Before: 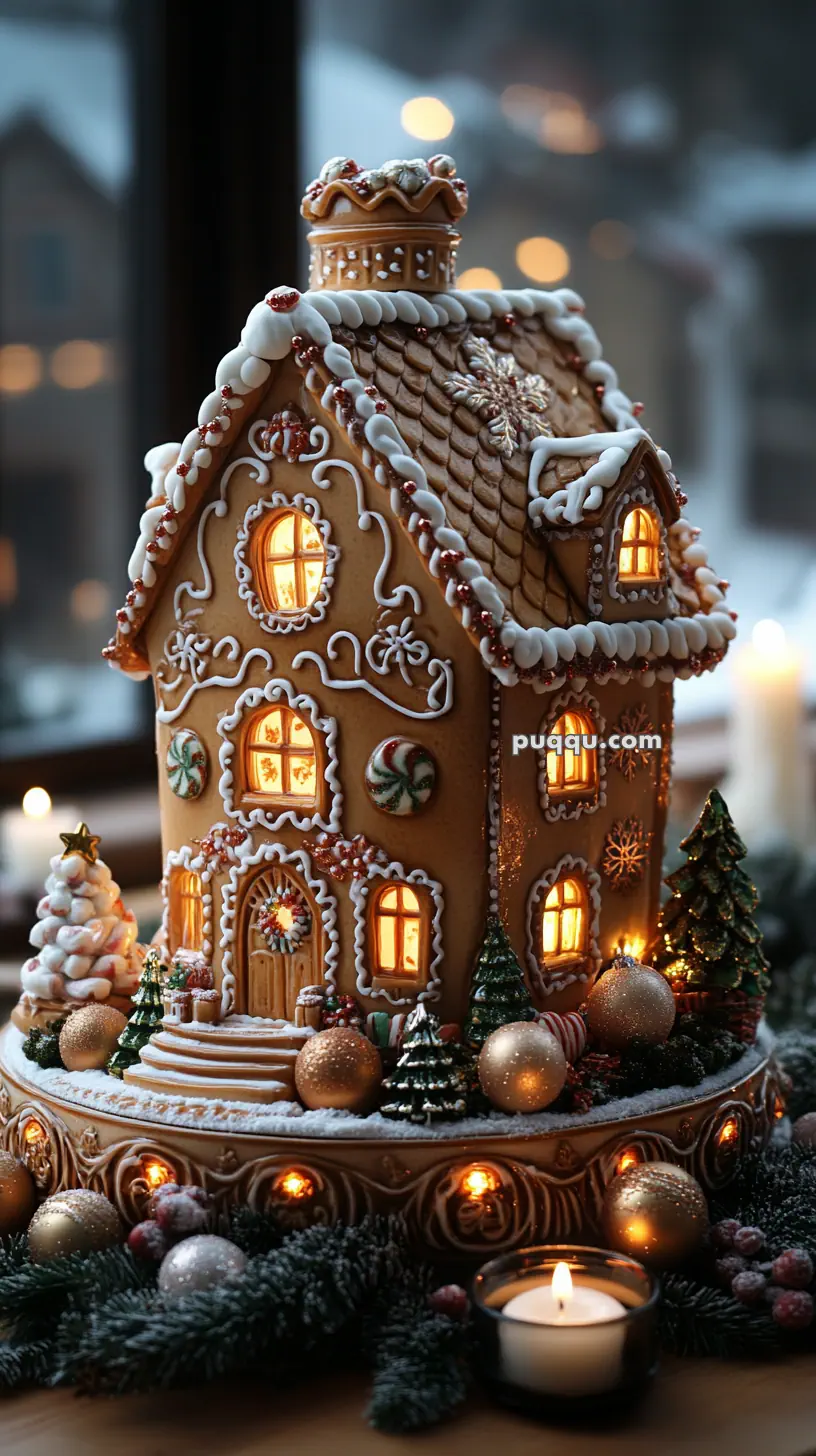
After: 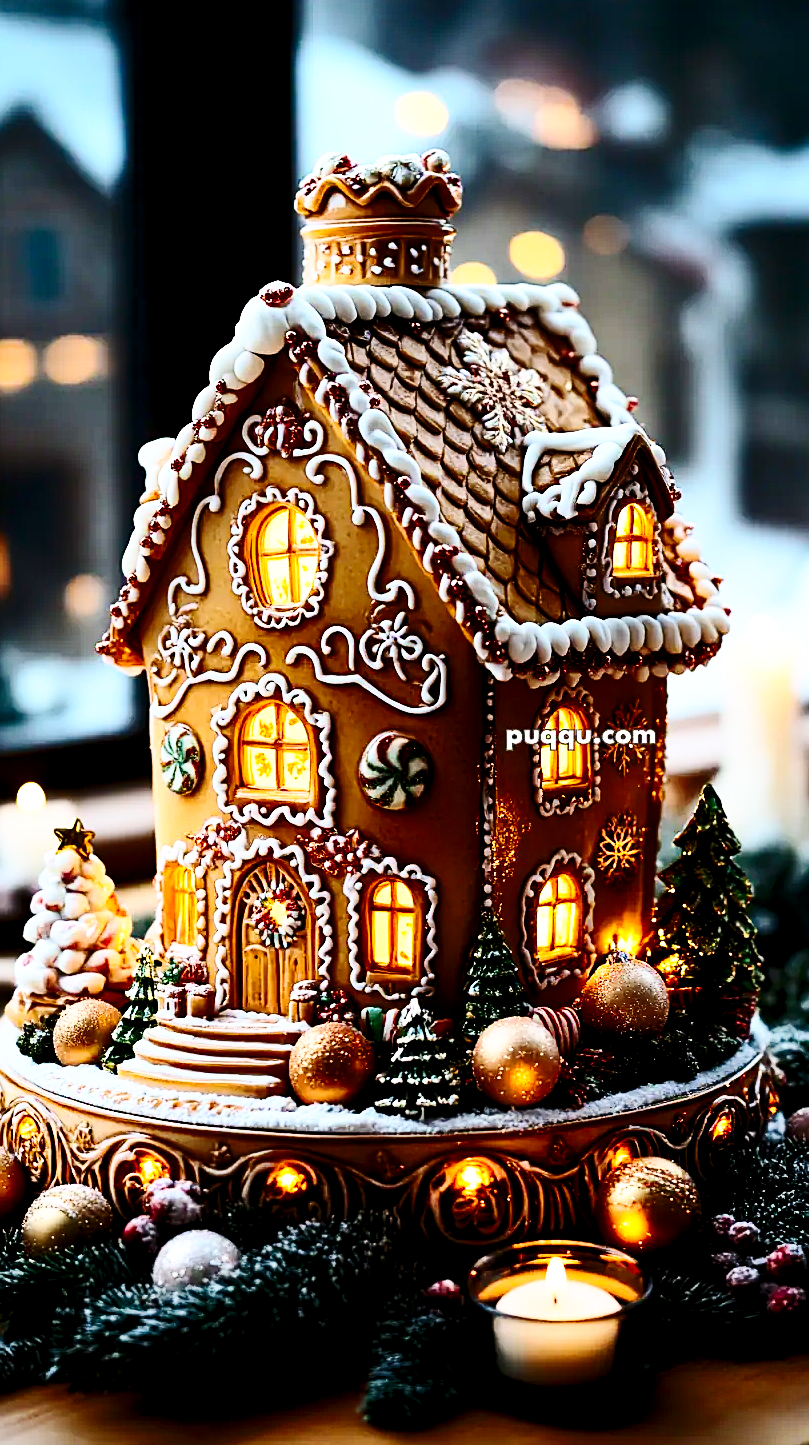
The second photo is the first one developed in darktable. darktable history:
crop and rotate: left 0.757%, top 0.397%, bottom 0.357%
exposure: black level correction 0.01, exposure 0.011 EV, compensate highlight preservation false
base curve: curves: ch0 [(0, 0) (0.028, 0.03) (0.121, 0.232) (0.46, 0.748) (0.859, 0.968) (1, 1)], preserve colors none
contrast brightness saturation: contrast 0.386, brightness 0.101
color balance rgb: perceptual saturation grading › global saturation 25.087%
shadows and highlights: radius 106.86, shadows 45.3, highlights -67.5, low approximation 0.01, soften with gaussian
sharpen: on, module defaults
